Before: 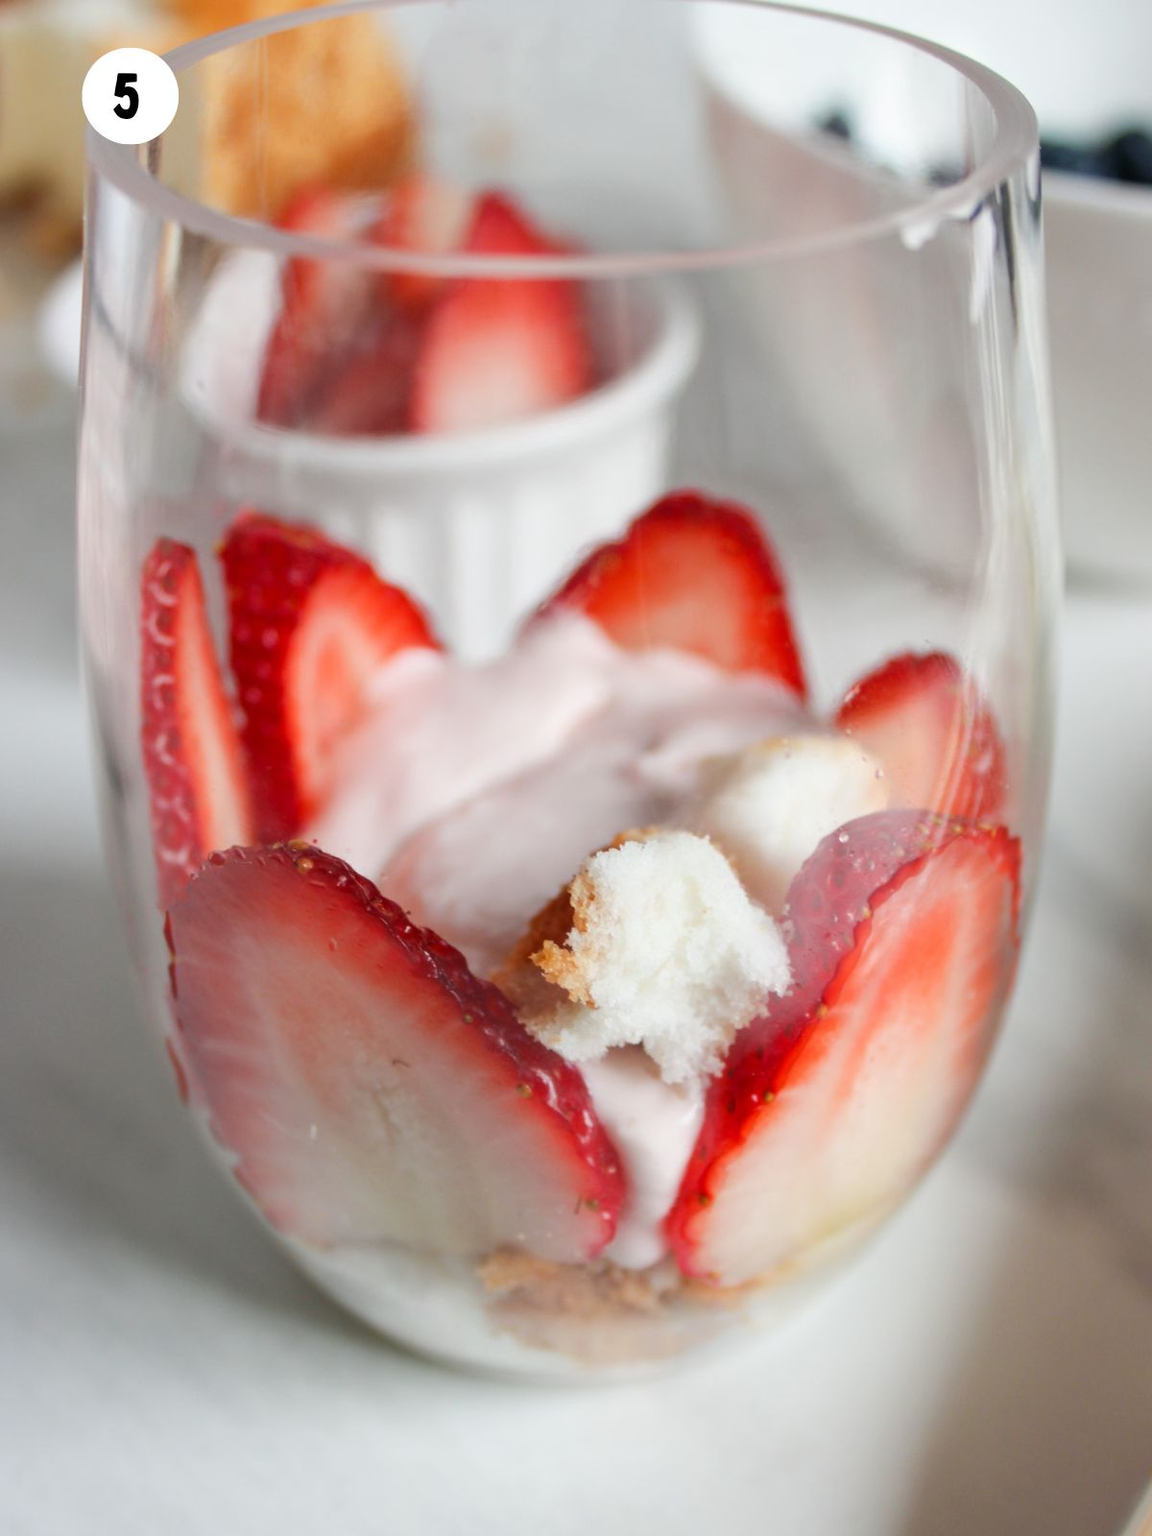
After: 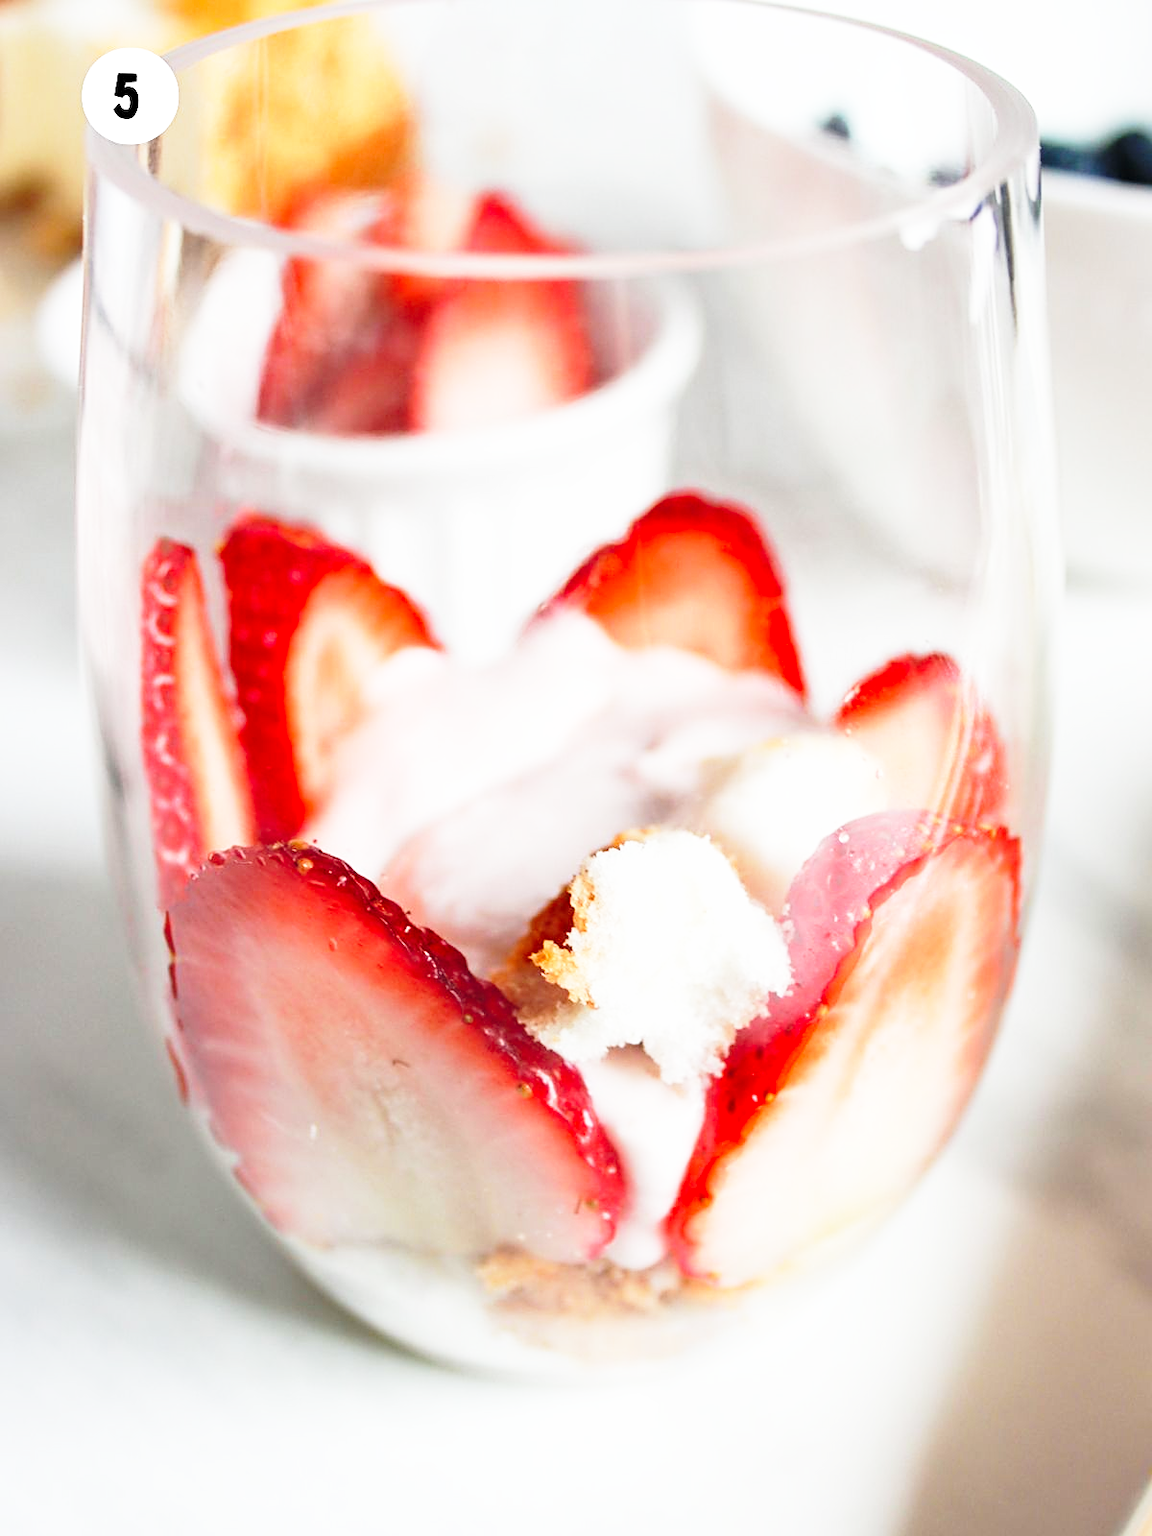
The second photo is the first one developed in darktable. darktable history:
base curve: curves: ch0 [(0, 0) (0.026, 0.03) (0.109, 0.232) (0.351, 0.748) (0.669, 0.968) (1, 1)], preserve colors none
sharpen: on, module defaults
